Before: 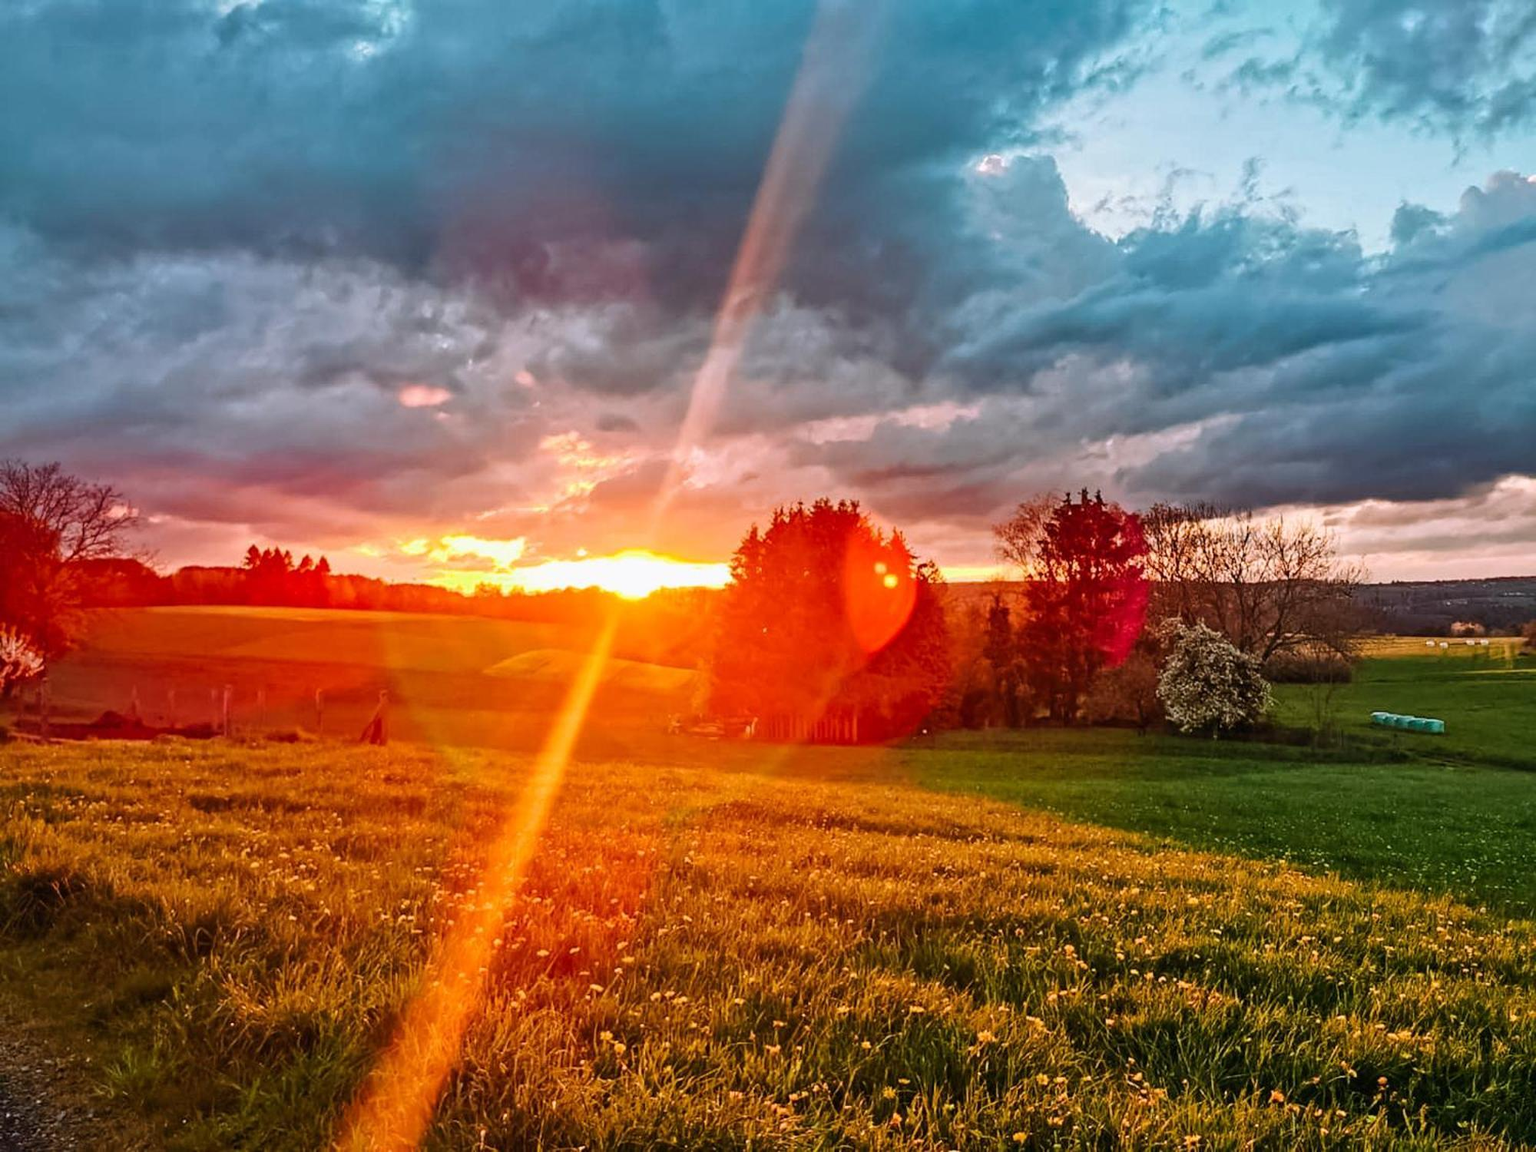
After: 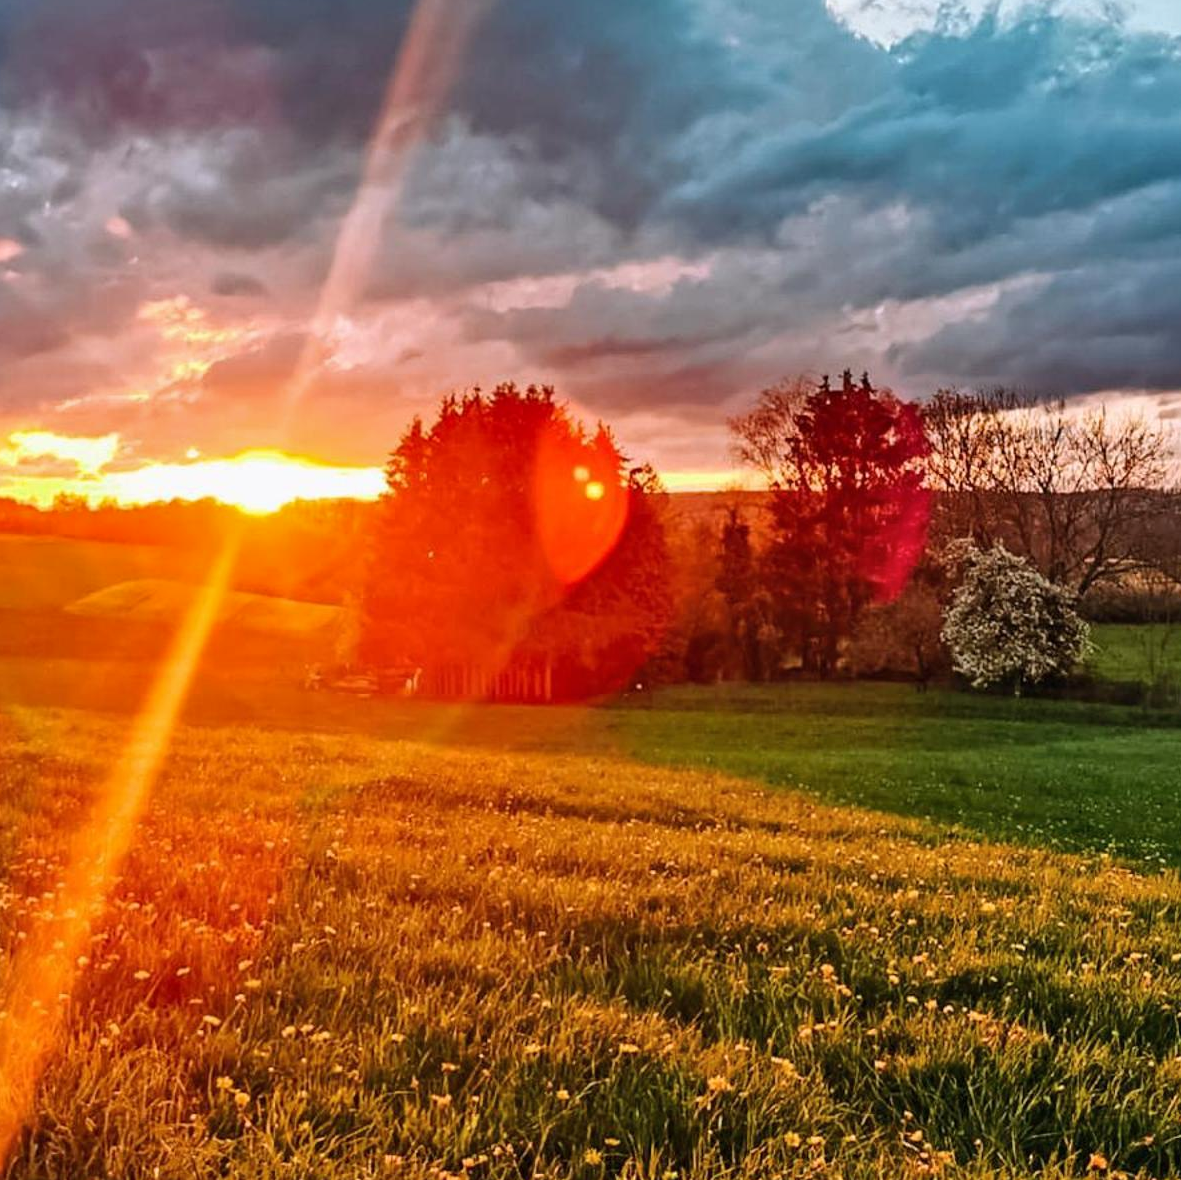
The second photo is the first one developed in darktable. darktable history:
crop and rotate: left 28.256%, top 17.734%, right 12.656%, bottom 3.573%
shadows and highlights: shadows 37.27, highlights -28.18, soften with gaussian
